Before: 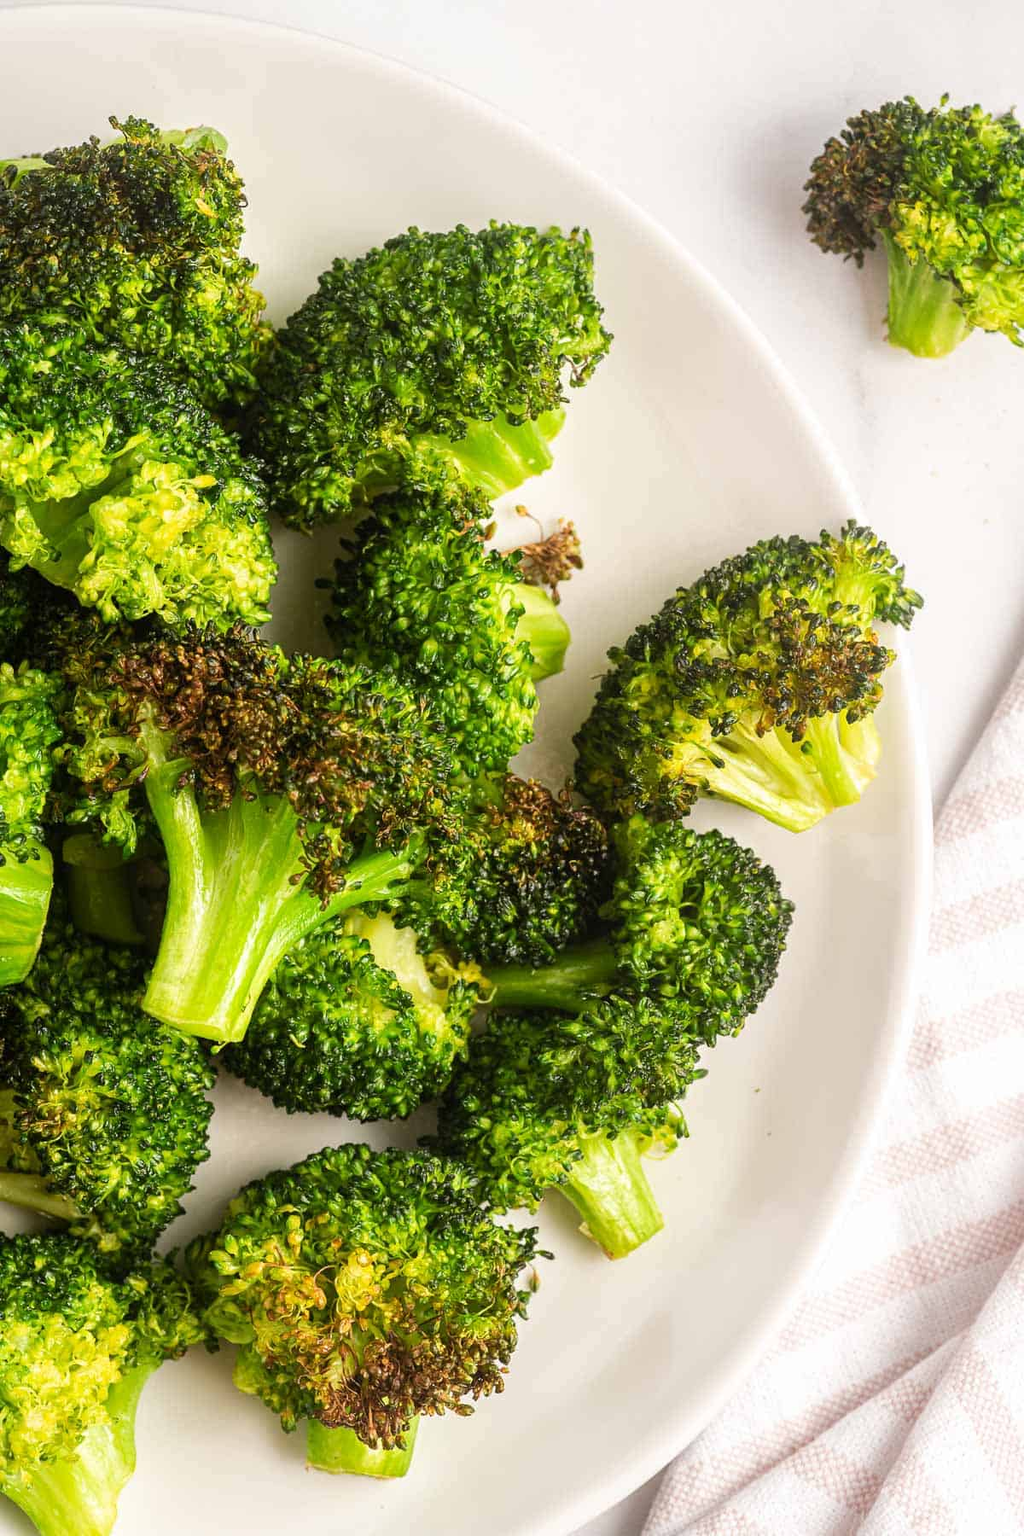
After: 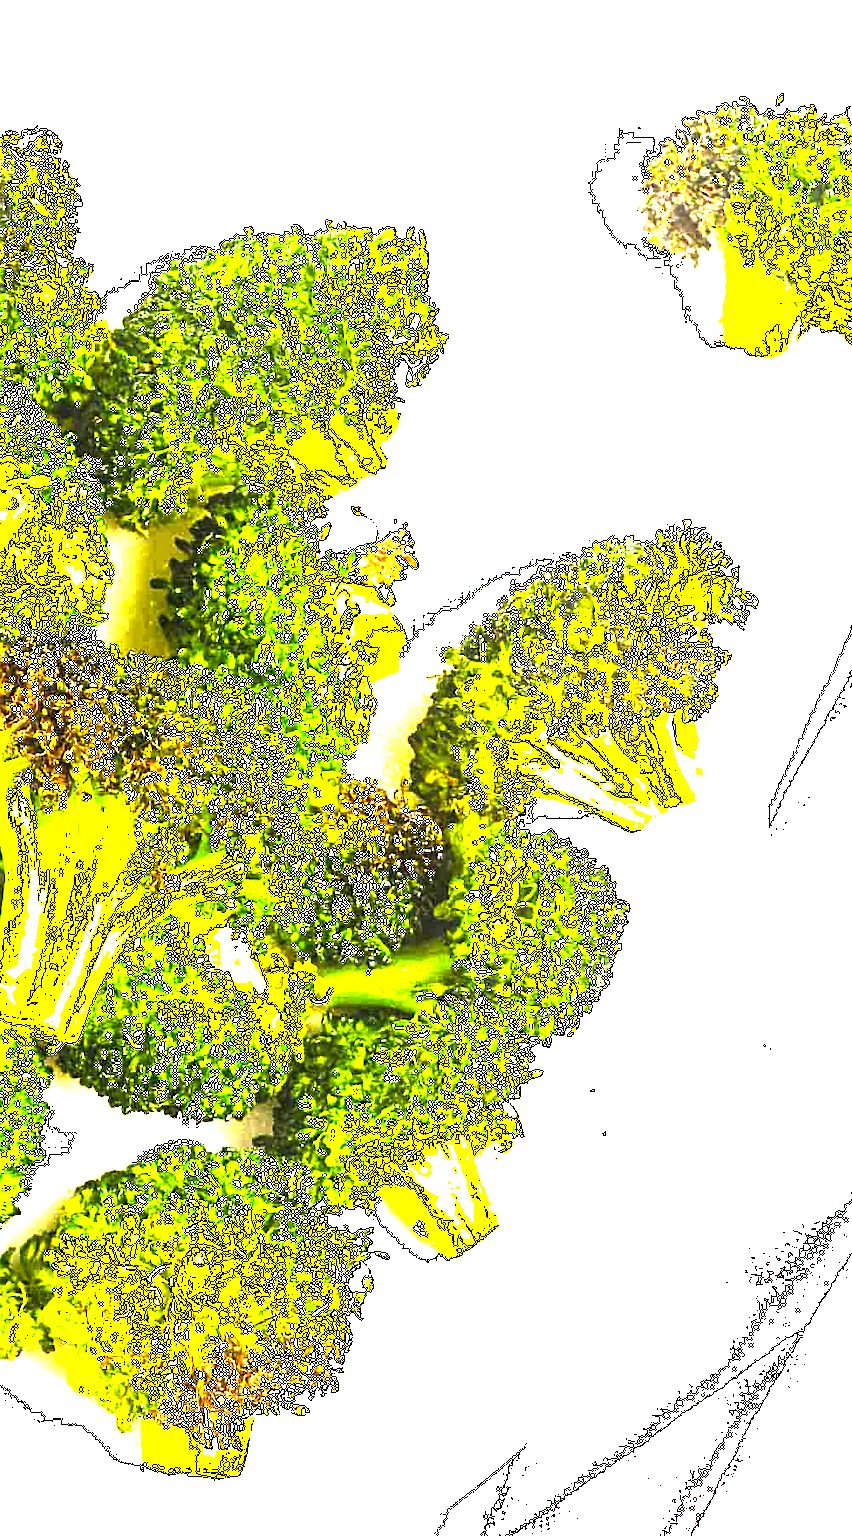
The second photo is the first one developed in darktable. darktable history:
color balance rgb: linear chroma grading › global chroma 8.835%, perceptual saturation grading › global saturation -12.016%, perceptual brilliance grading › global brilliance 34.677%, perceptual brilliance grading › highlights 50.196%, perceptual brilliance grading › mid-tones 59.654%, perceptual brilliance grading › shadows 34.552%, global vibrance 20%
sharpen: on, module defaults
crop: left 16.156%
exposure: black level correction 0, exposure 1.446 EV, compensate highlight preservation false
